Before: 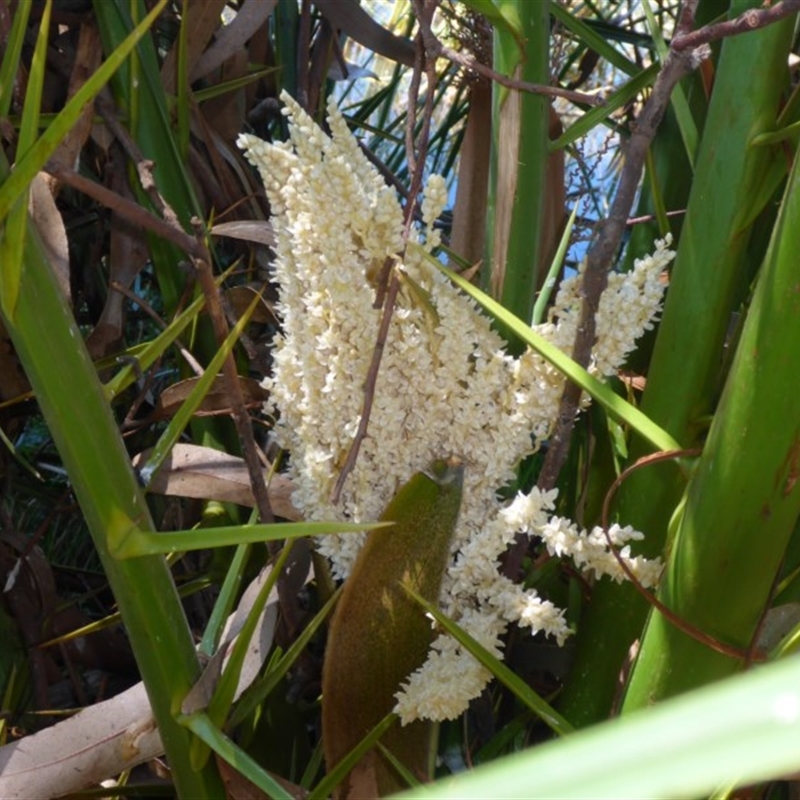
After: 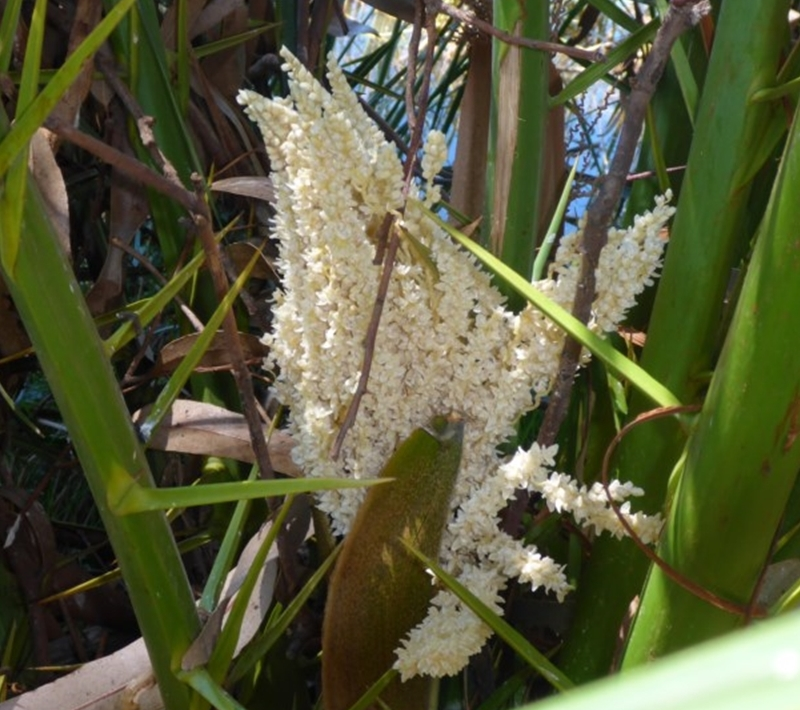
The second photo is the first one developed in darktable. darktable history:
crop and rotate: top 5.579%, bottom 5.562%
